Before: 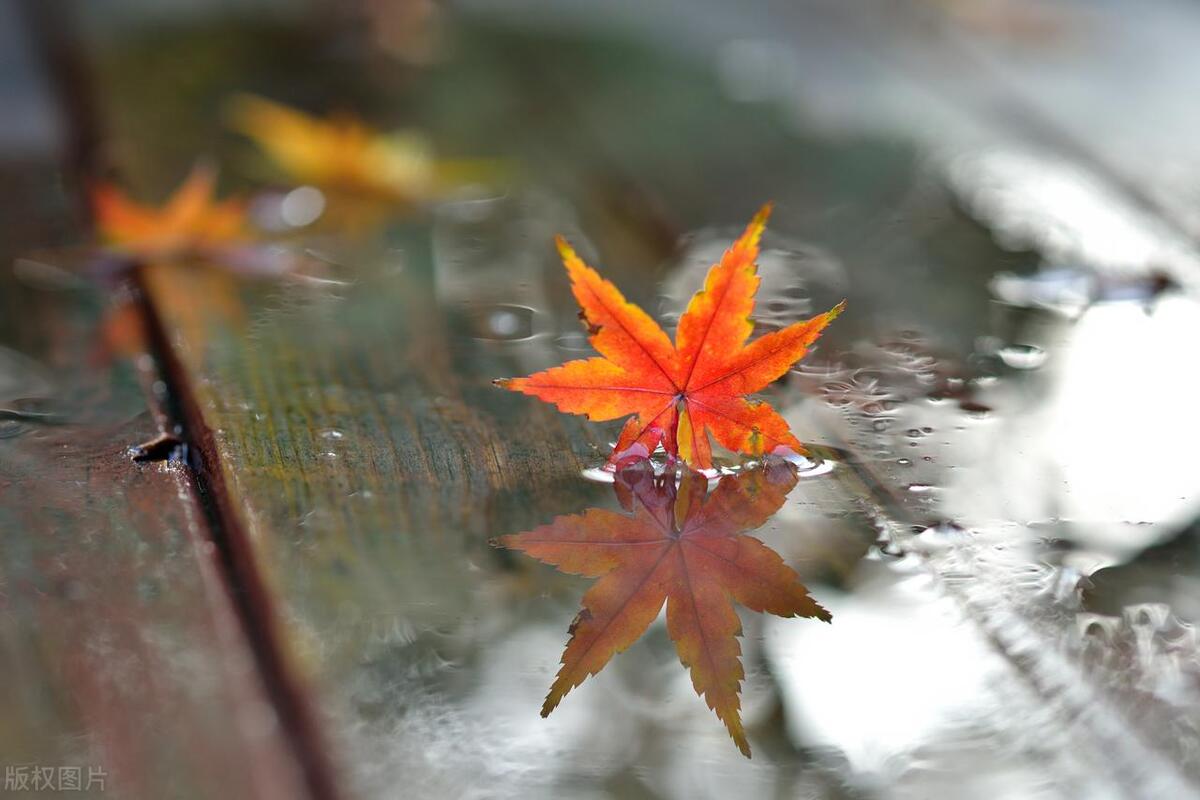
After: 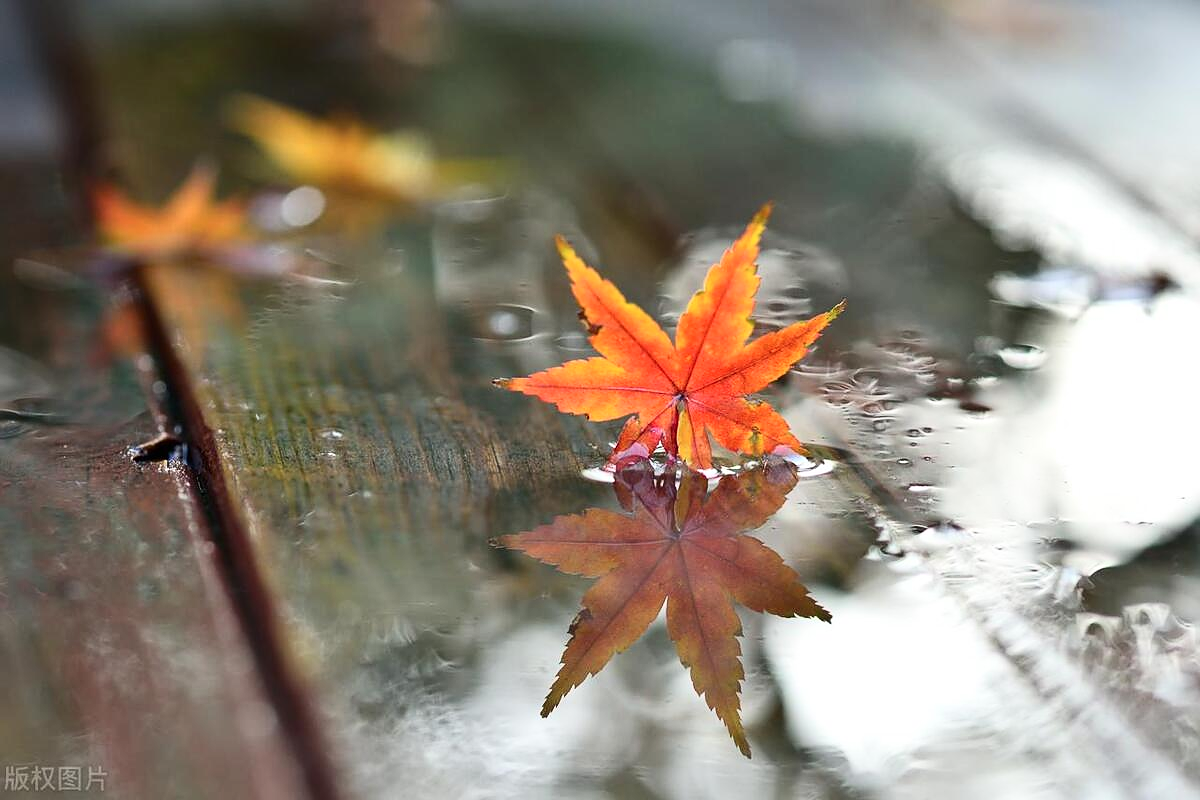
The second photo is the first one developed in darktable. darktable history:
contrast brightness saturation: contrast 0.237, brightness 0.088
sharpen: radius 0.977, amount 0.61
